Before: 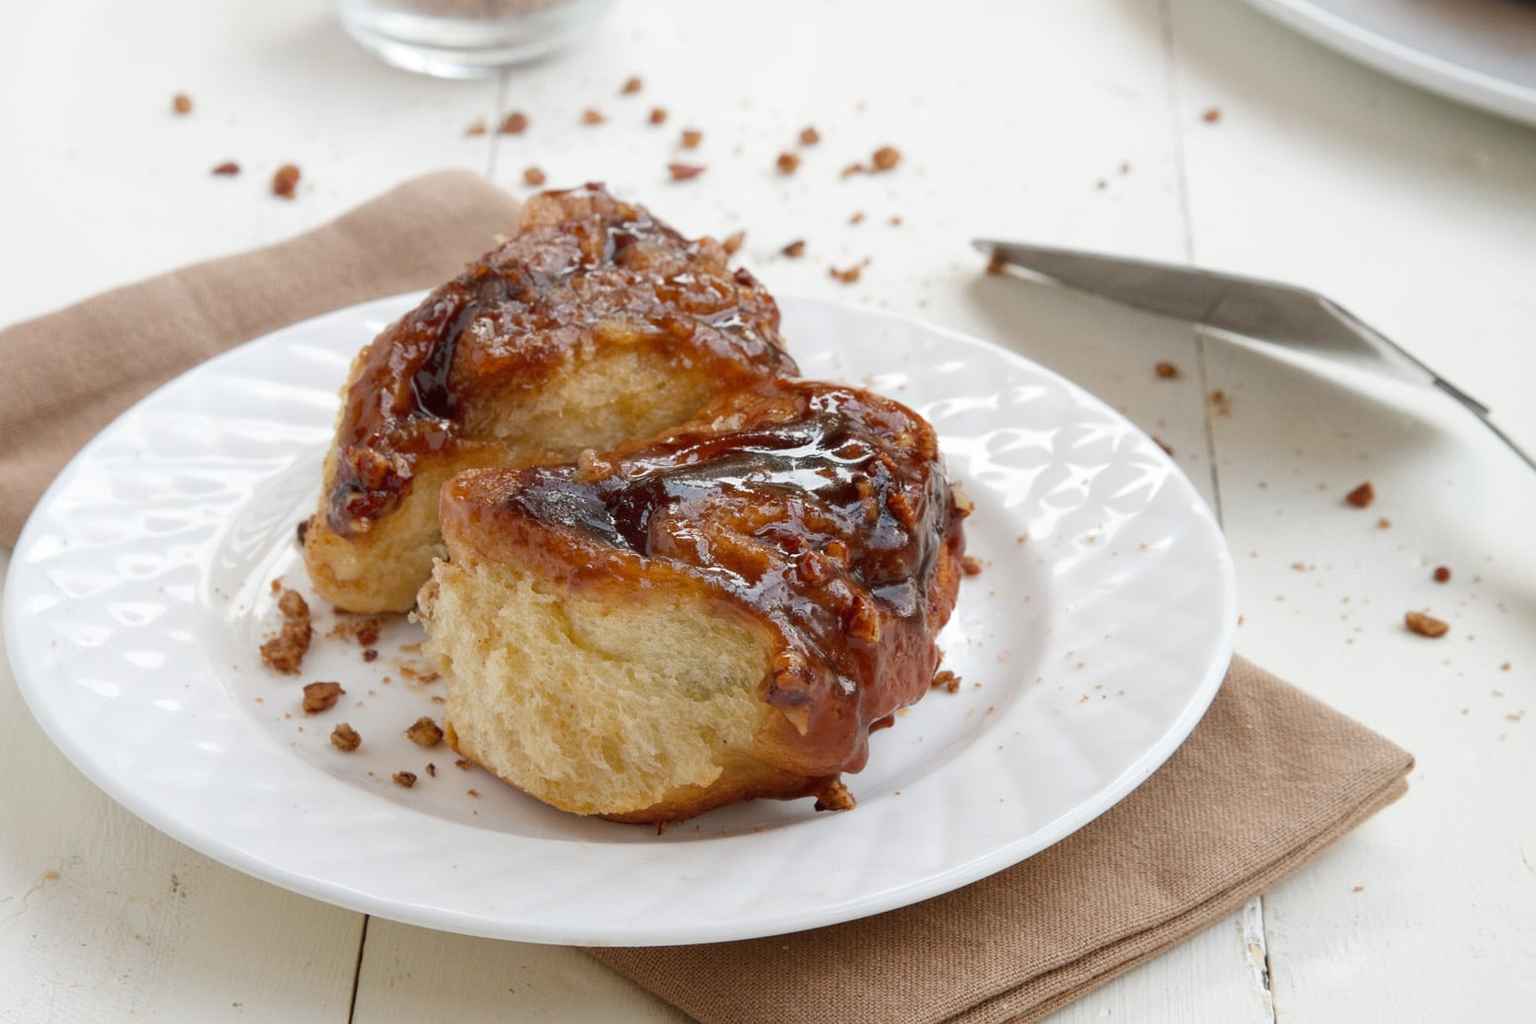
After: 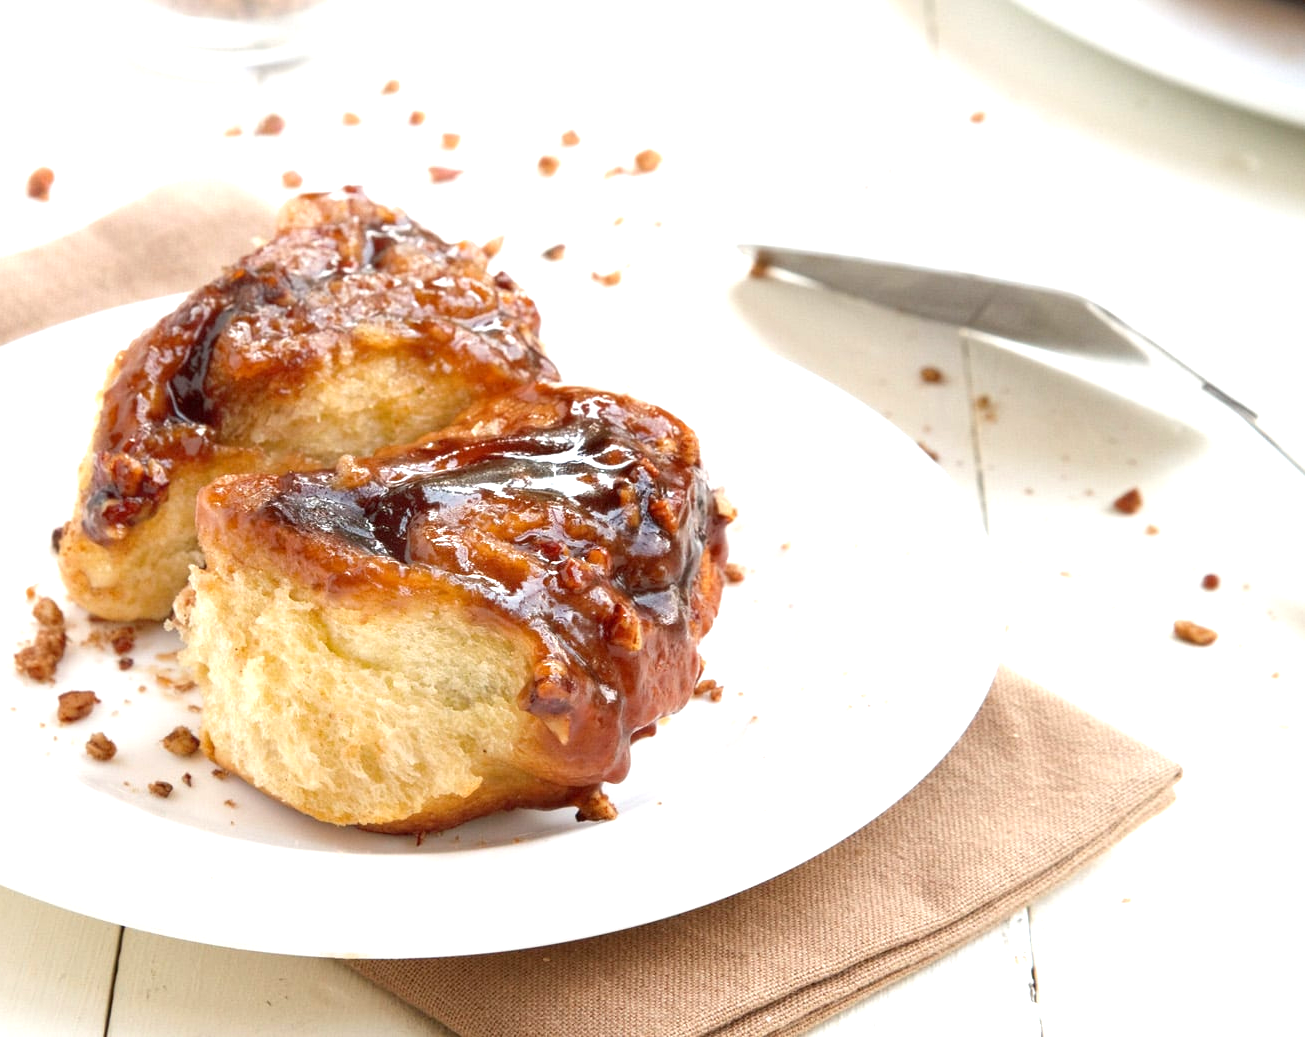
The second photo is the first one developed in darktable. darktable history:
exposure: black level correction 0.001, exposure 1.054 EV, compensate highlight preservation false
crop: left 16.015%
